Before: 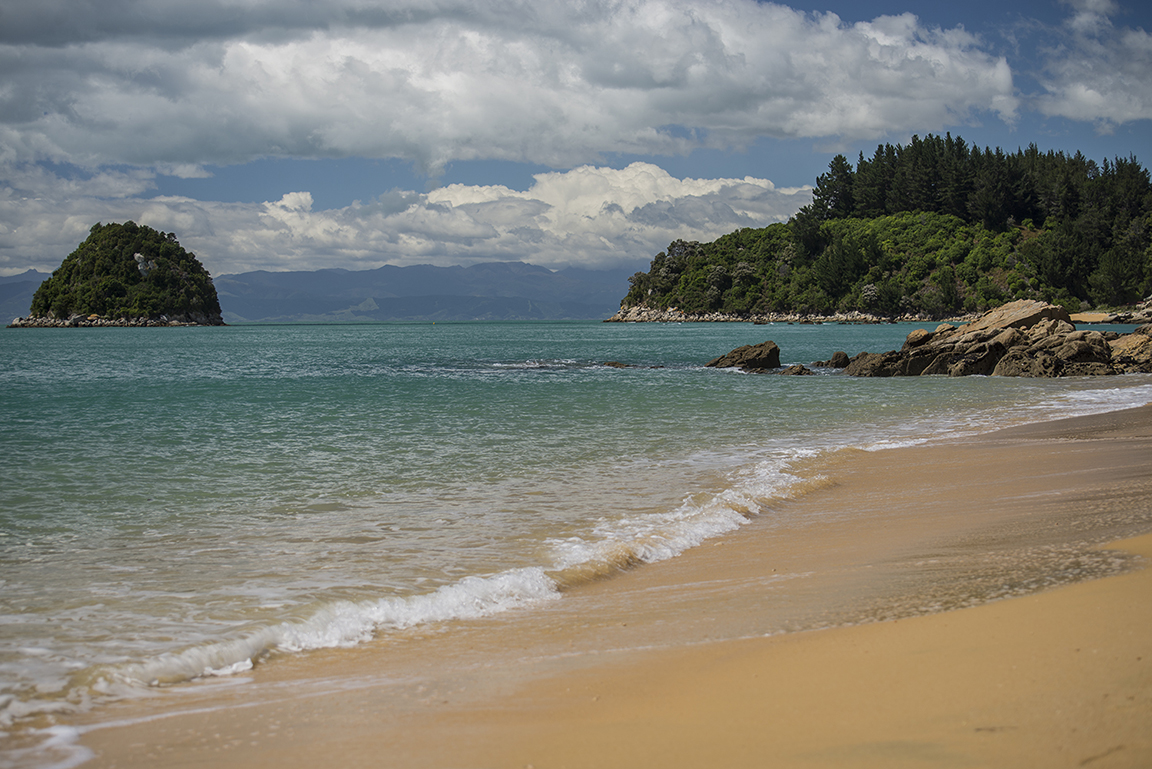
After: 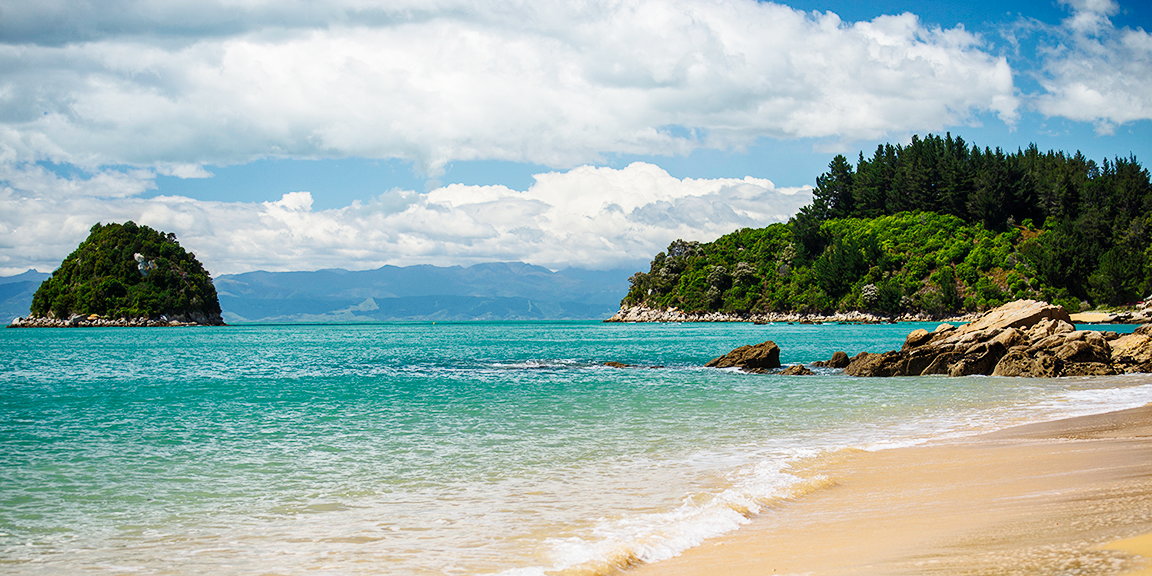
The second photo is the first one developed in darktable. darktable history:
rgb curve: curves: ch0 [(0, 0) (0.093, 0.159) (0.241, 0.265) (0.414, 0.42) (1, 1)], compensate middle gray true, preserve colors basic power
crop: bottom 24.967%
base curve: curves: ch0 [(0, 0) (0, 0) (0.002, 0.001) (0.008, 0.003) (0.019, 0.011) (0.037, 0.037) (0.064, 0.11) (0.102, 0.232) (0.152, 0.379) (0.216, 0.524) (0.296, 0.665) (0.394, 0.789) (0.512, 0.881) (0.651, 0.945) (0.813, 0.986) (1, 1)], preserve colors none
